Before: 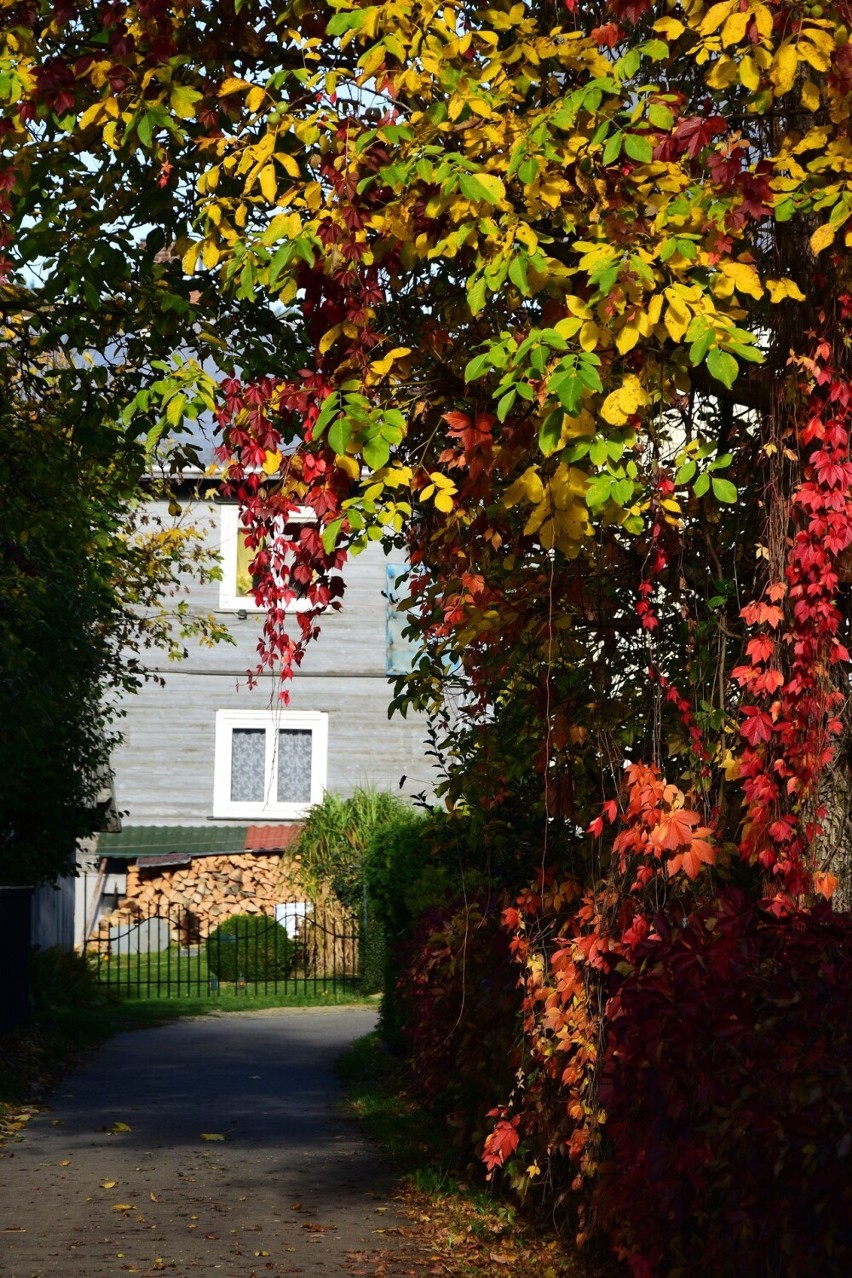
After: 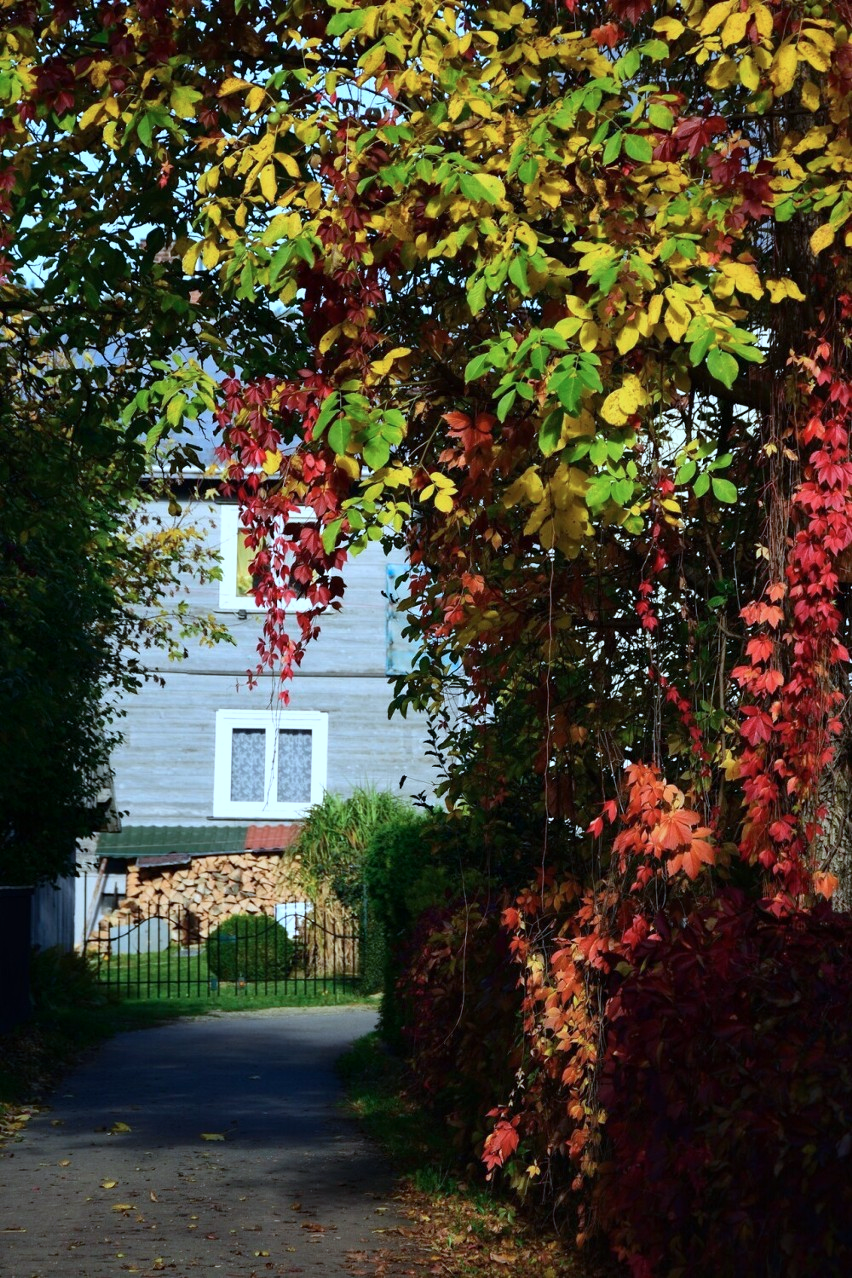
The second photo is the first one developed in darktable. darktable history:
color calibration: illuminant as shot in camera, x 0.385, y 0.38, temperature 3990.17 K
